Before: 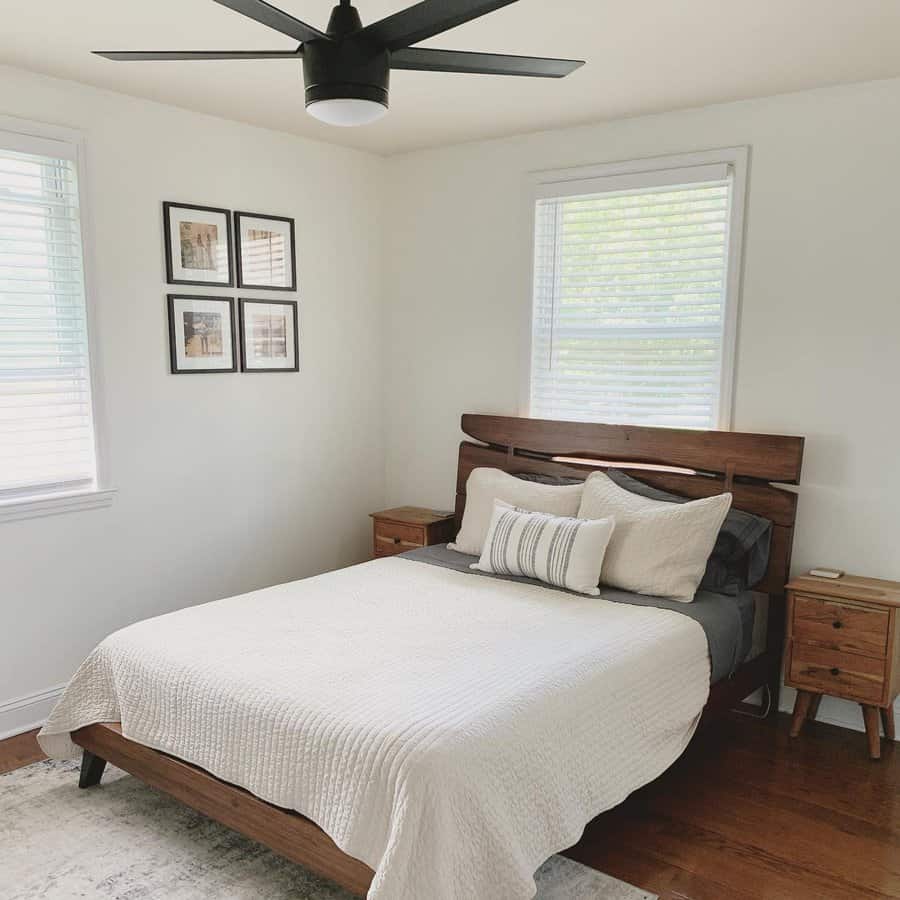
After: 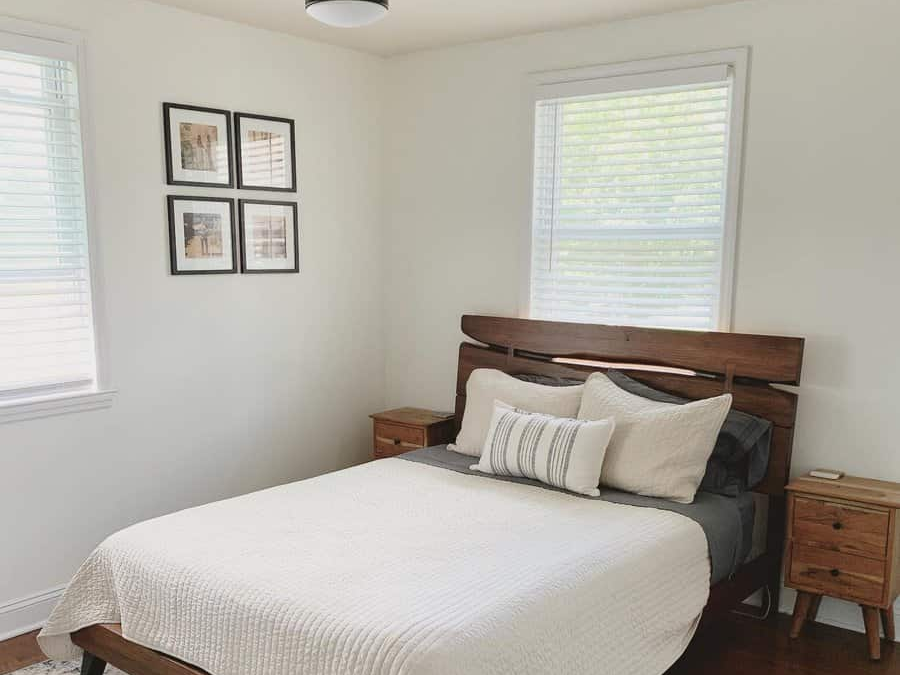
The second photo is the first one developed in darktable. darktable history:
contrast brightness saturation: contrast 0.052
crop: top 11.055%, bottom 13.9%
